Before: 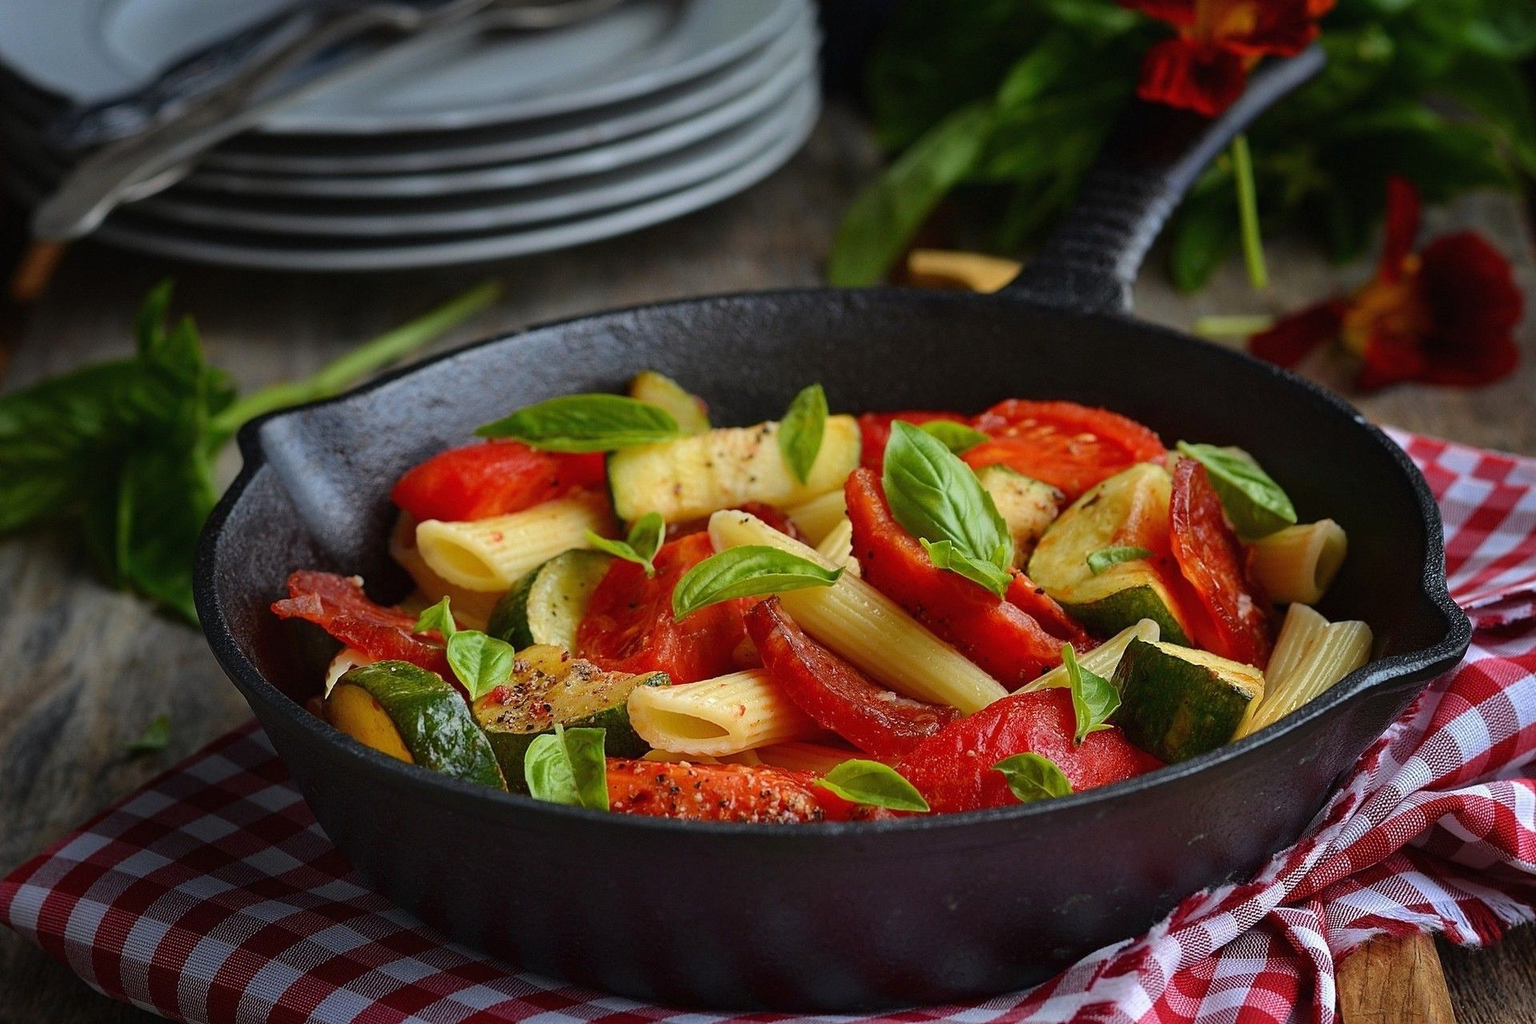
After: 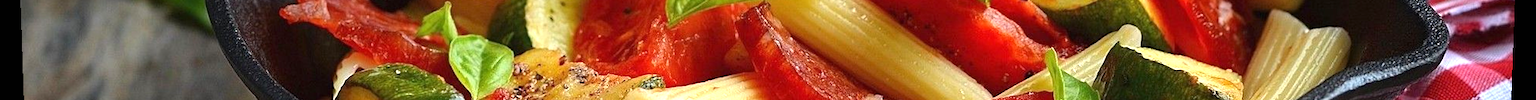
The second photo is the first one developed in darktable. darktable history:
rotate and perspective: lens shift (vertical) 0.048, lens shift (horizontal) -0.024, automatic cropping off
crop and rotate: top 59.084%, bottom 30.916%
exposure: black level correction 0, exposure 0.7 EV, compensate exposure bias true, compensate highlight preservation false
